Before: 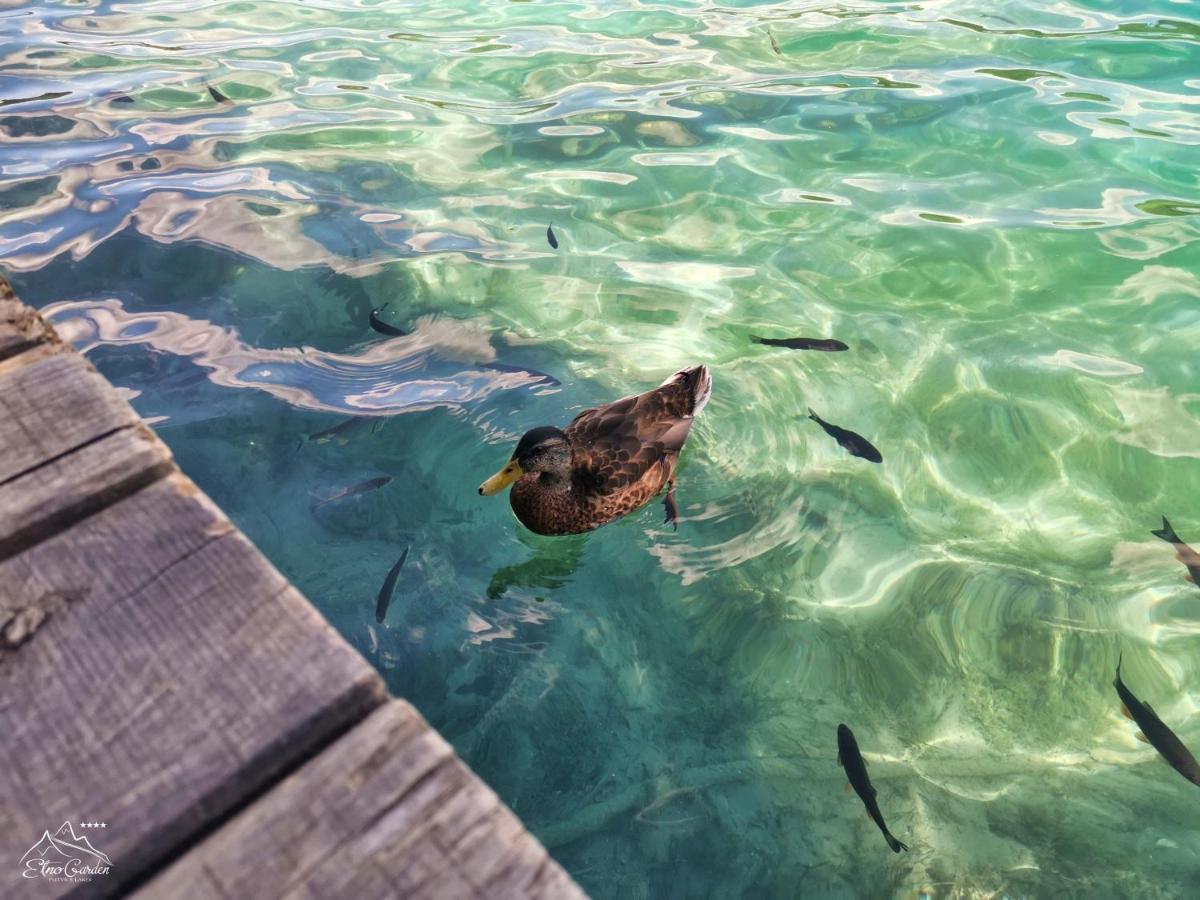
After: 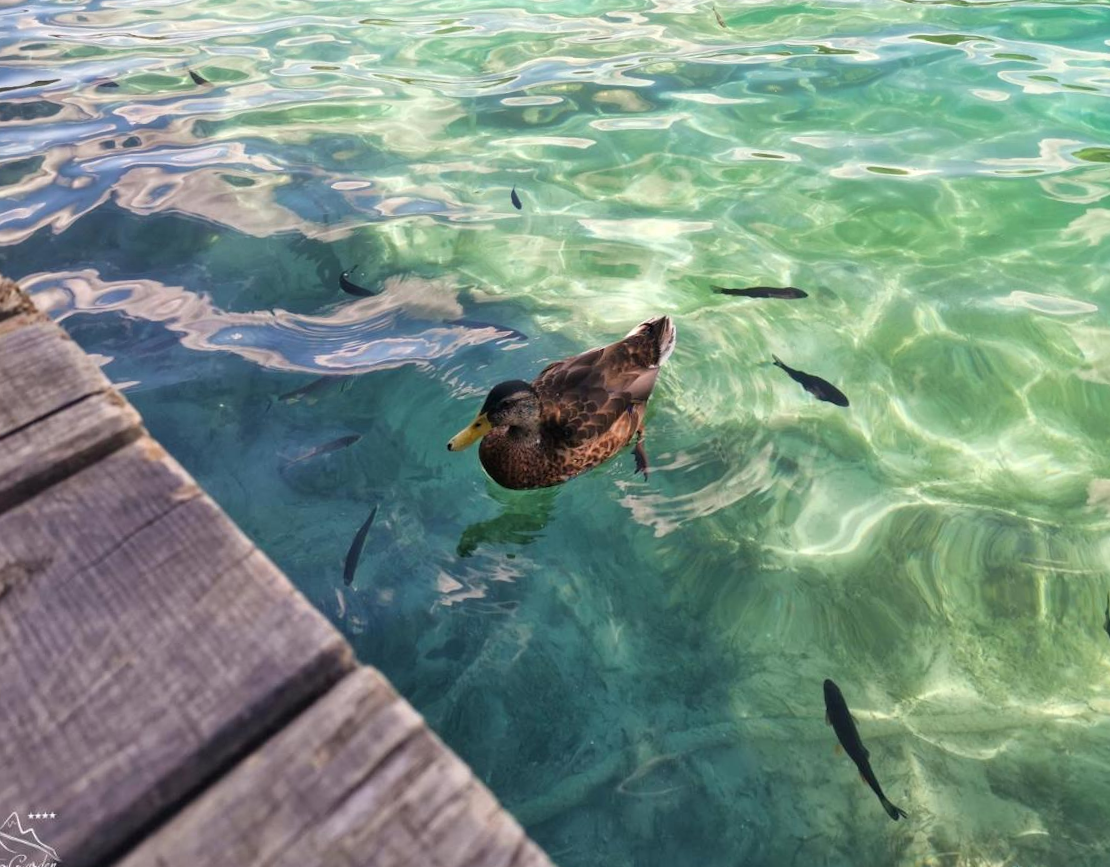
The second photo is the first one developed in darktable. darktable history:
tone equalizer: on, module defaults
rotate and perspective: rotation -1.68°, lens shift (vertical) -0.146, crop left 0.049, crop right 0.912, crop top 0.032, crop bottom 0.96
